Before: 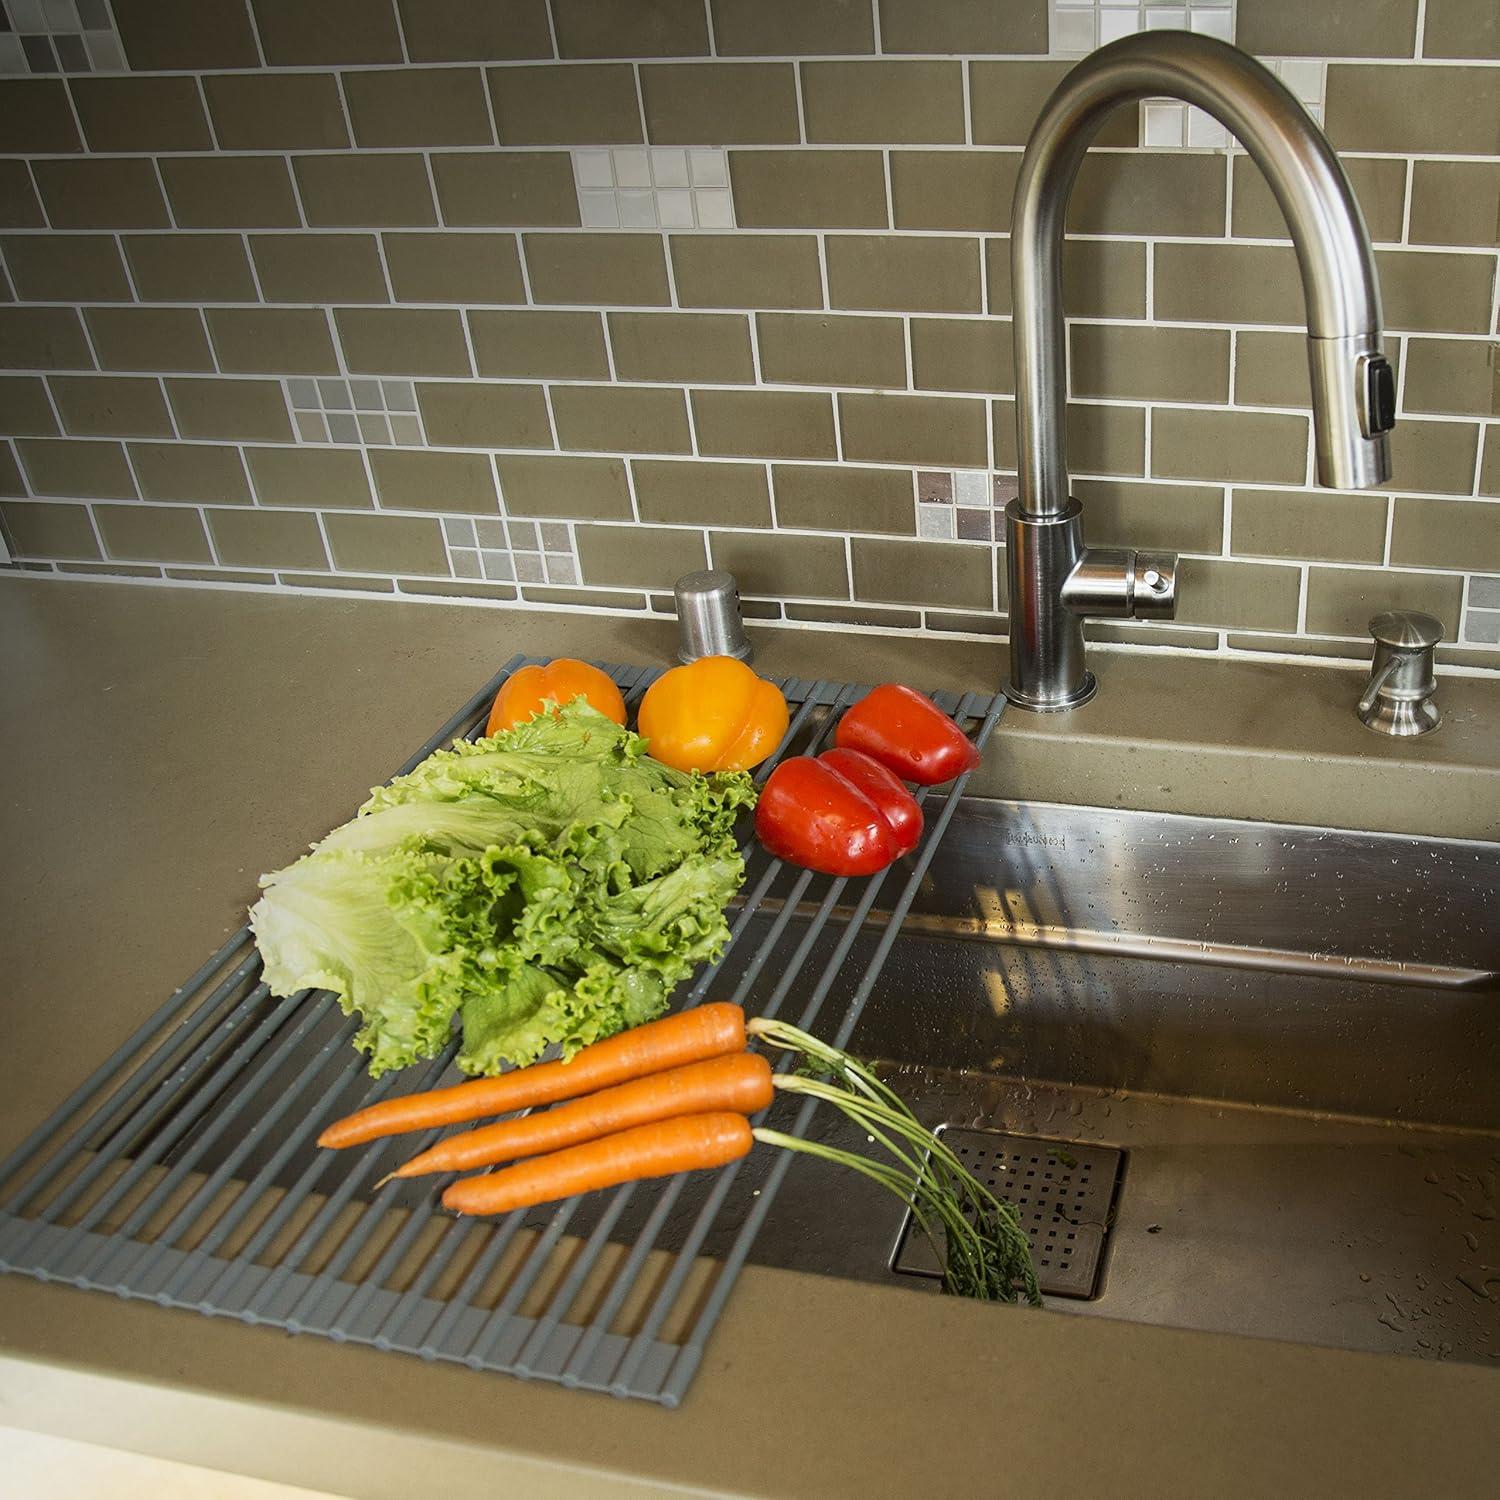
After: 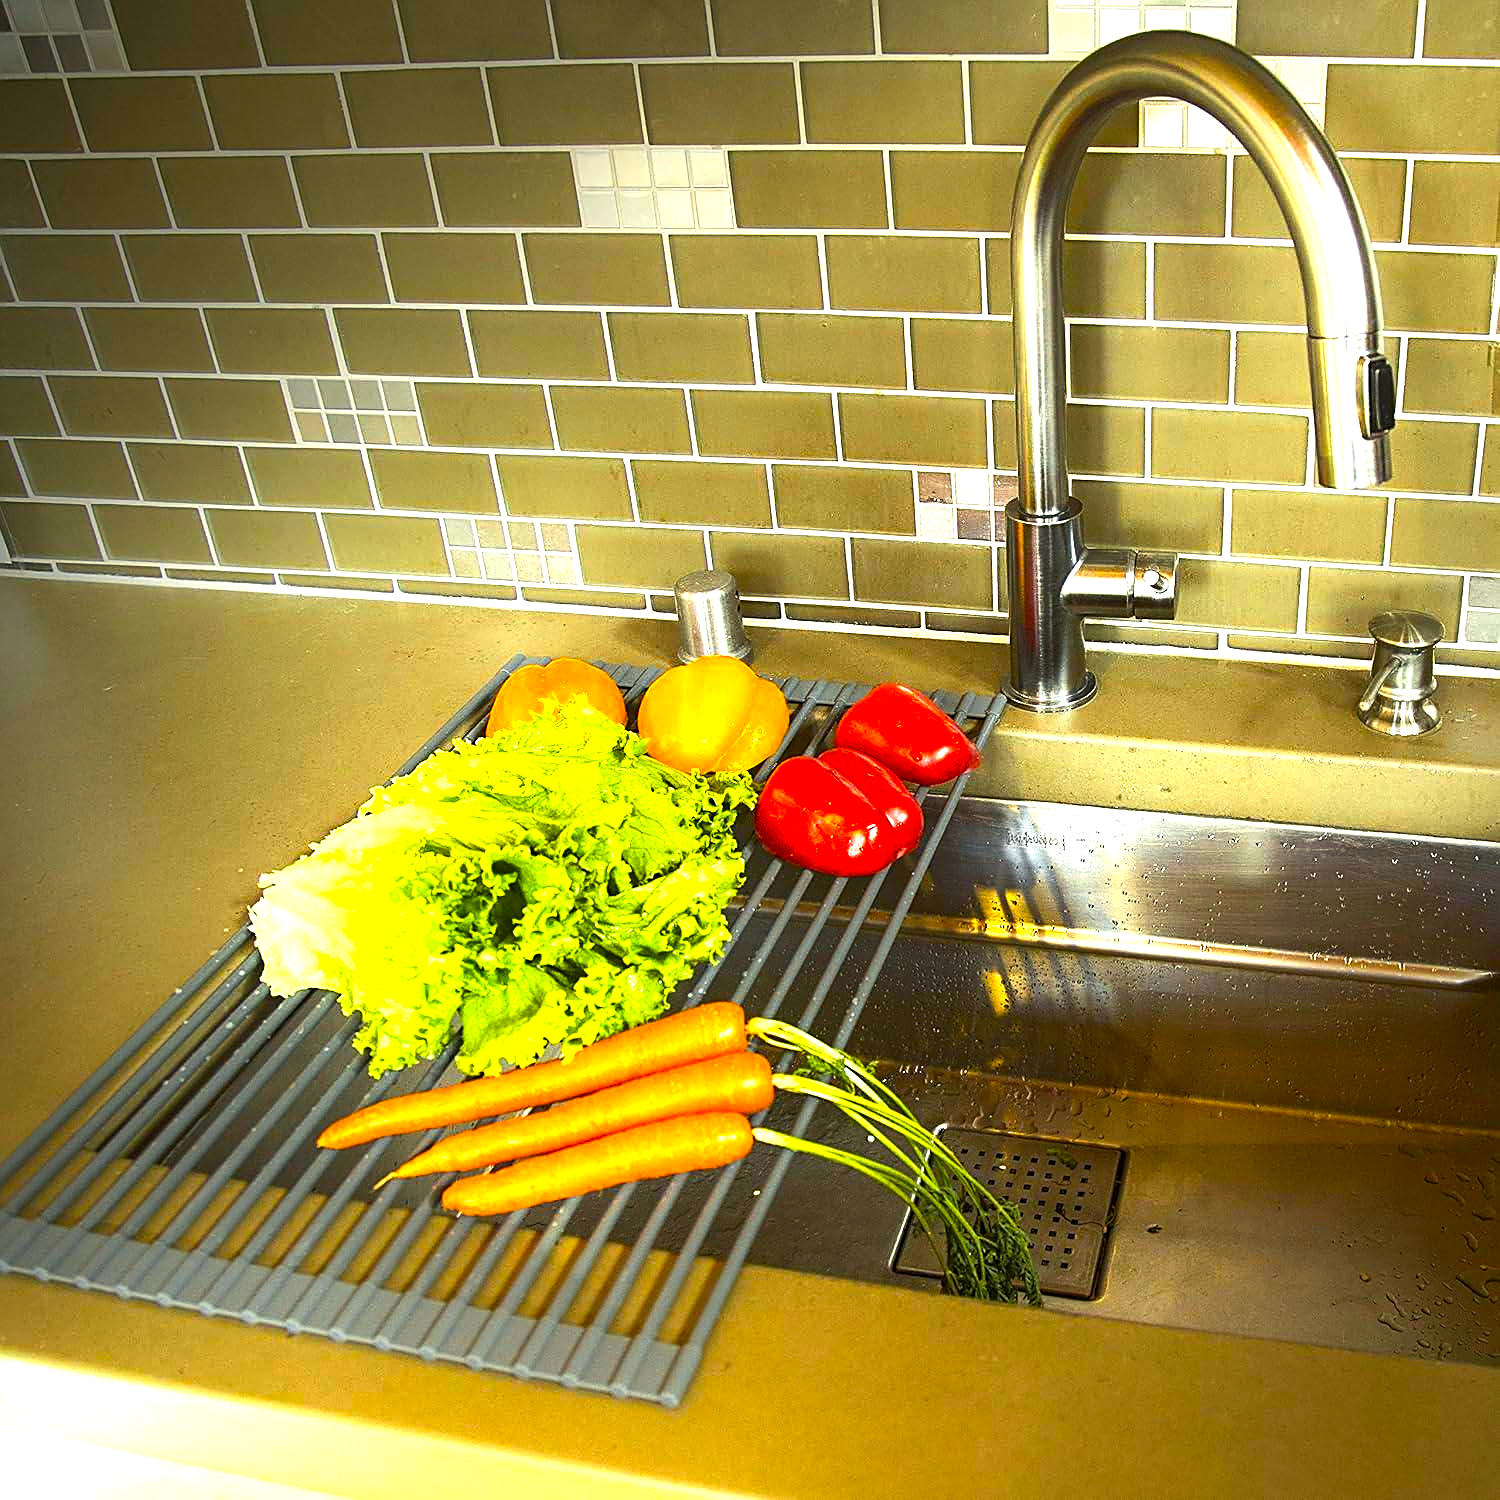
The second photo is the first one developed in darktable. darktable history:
exposure: black level correction 0, exposure 0.873 EV, compensate exposure bias true, compensate highlight preservation false
sharpen: on, module defaults
color zones: curves: ch0 [(0.224, 0.526) (0.75, 0.5)]; ch1 [(0.055, 0.526) (0.224, 0.761) (0.377, 0.526) (0.75, 0.5)]
tone equalizer: -8 EV -0.001 EV, -7 EV 0.002 EV, -6 EV -0.003 EV, -5 EV -0.007 EV, -4 EV -0.073 EV, -3 EV -0.212 EV, -2 EV -0.24 EV, -1 EV 0.081 EV, +0 EV 0.324 EV
color balance rgb: highlights gain › luminance 6.561%, highlights gain › chroma 2.527%, highlights gain › hue 93.06°, perceptual saturation grading › global saturation 29.629%, global vibrance 5.096%, contrast 3.795%
